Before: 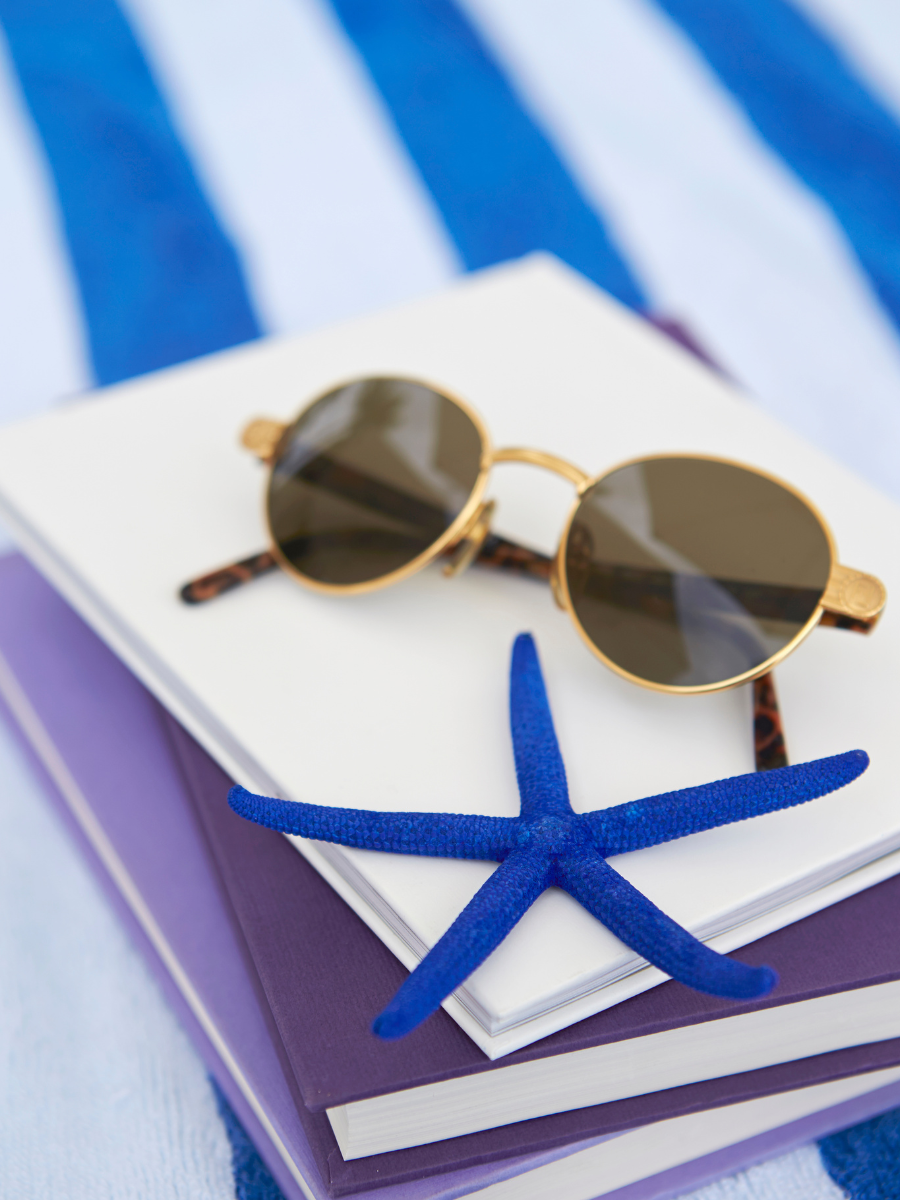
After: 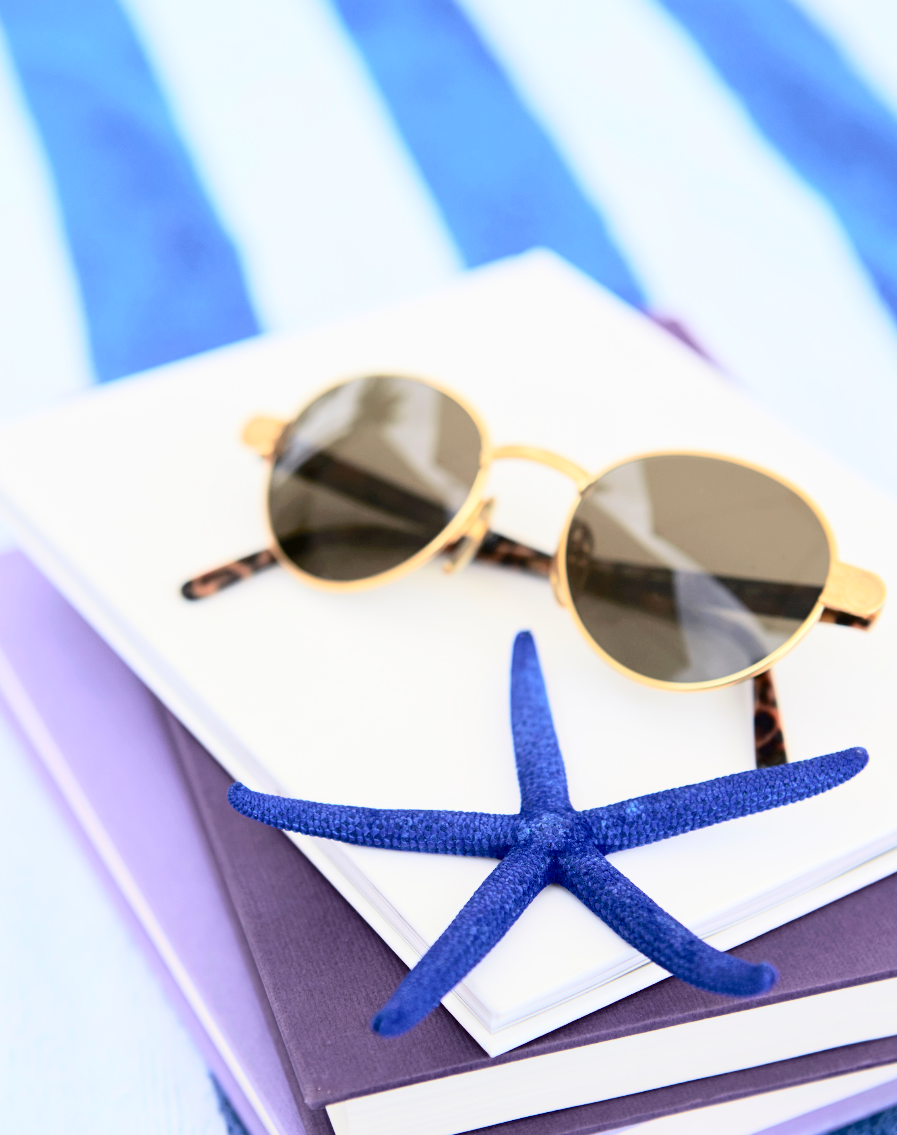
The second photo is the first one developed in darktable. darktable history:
crop: top 0.307%, right 0.264%, bottom 5.068%
tone curve: curves: ch0 [(0, 0) (0.004, 0) (0.133, 0.071) (0.325, 0.456) (0.832, 0.957) (1, 1)], color space Lab, independent channels, preserve colors none
